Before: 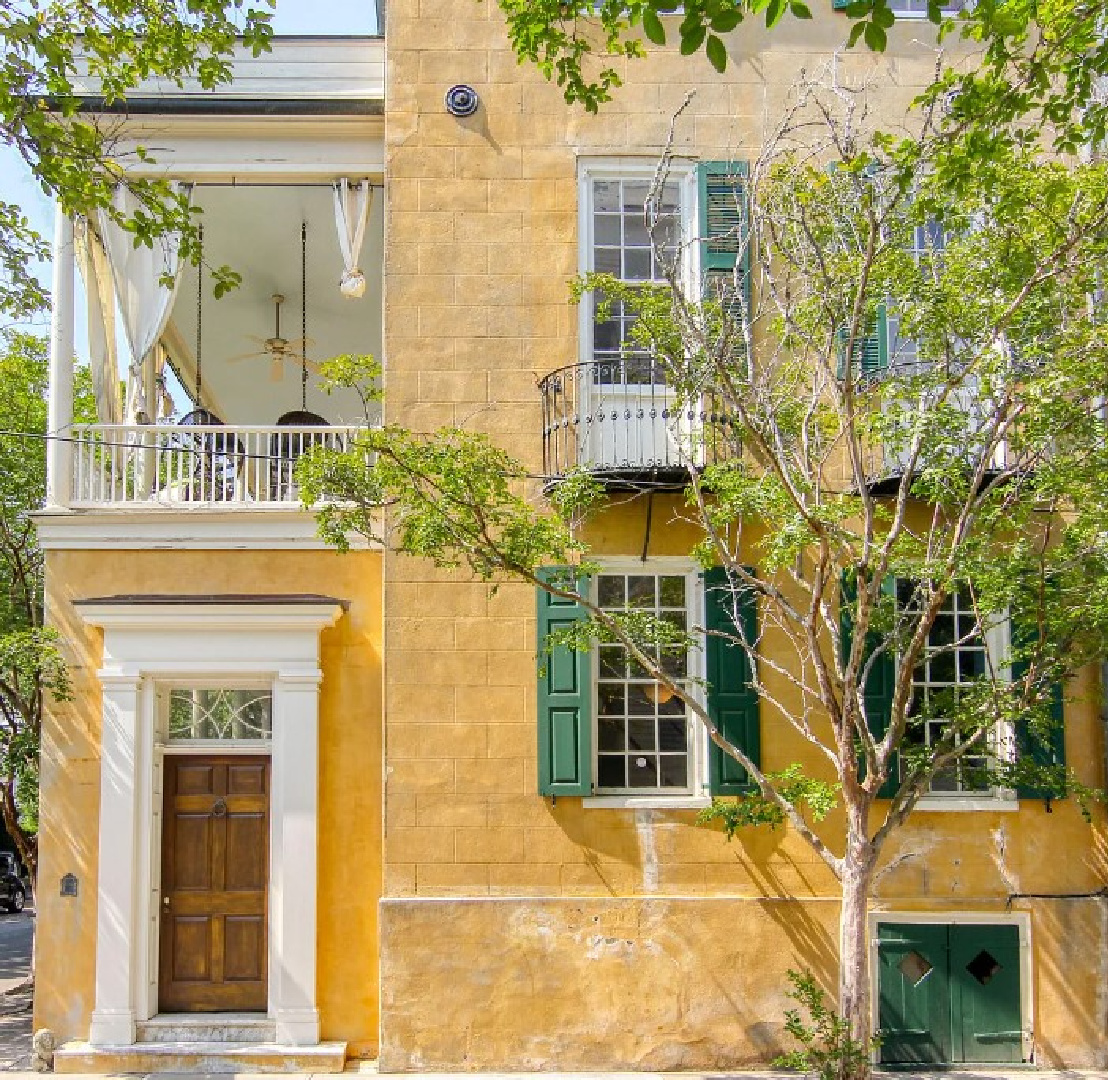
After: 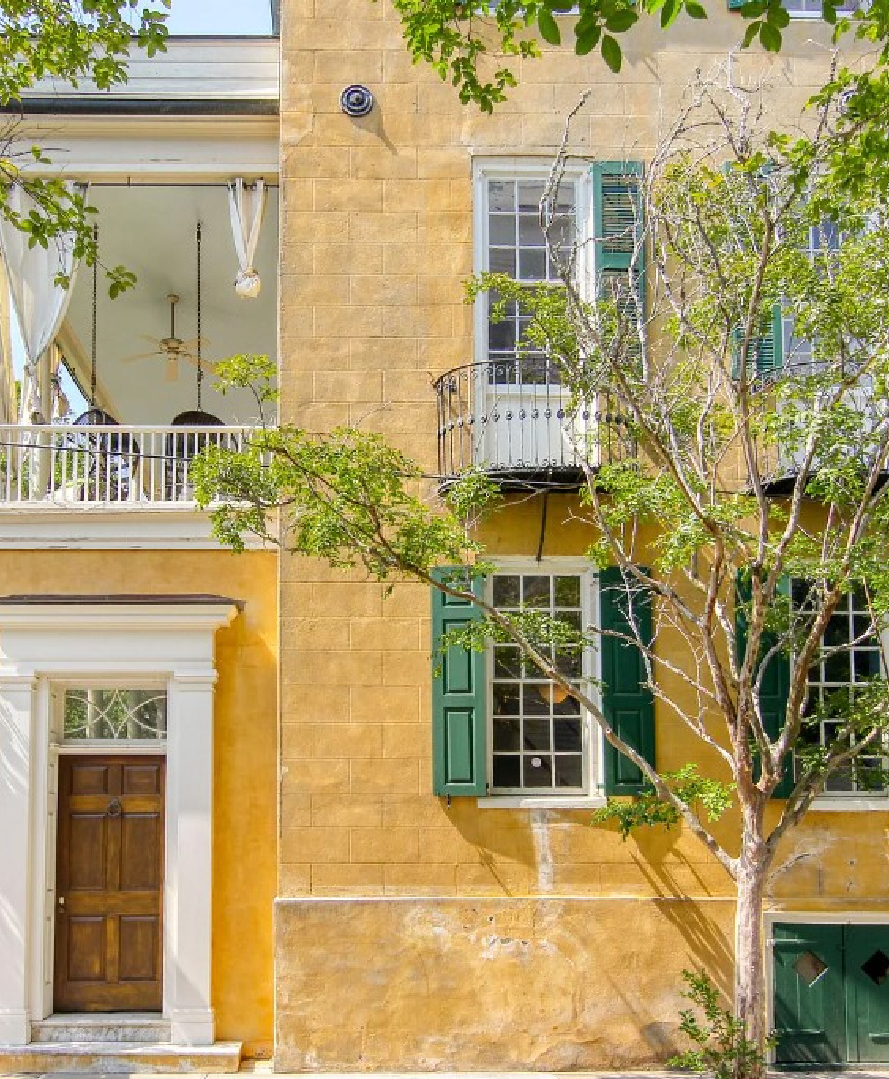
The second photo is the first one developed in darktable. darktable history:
crop and rotate: left 9.539%, right 10.212%
